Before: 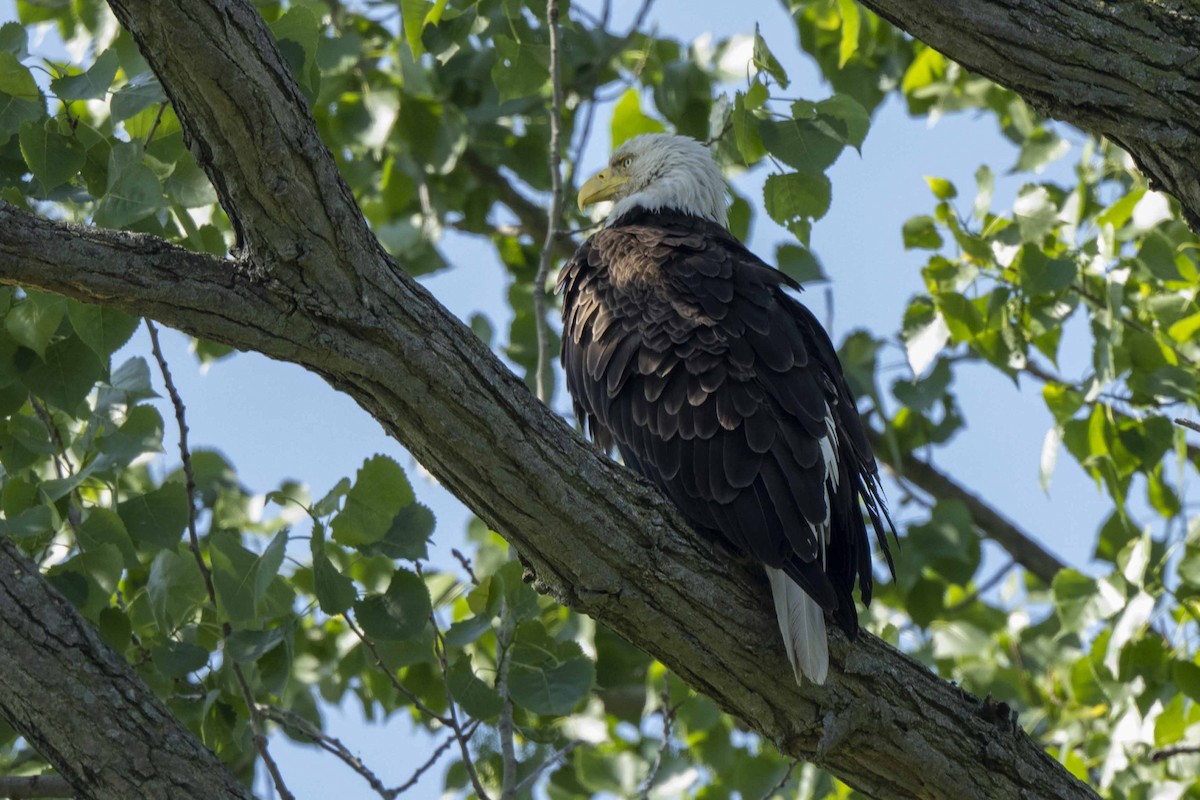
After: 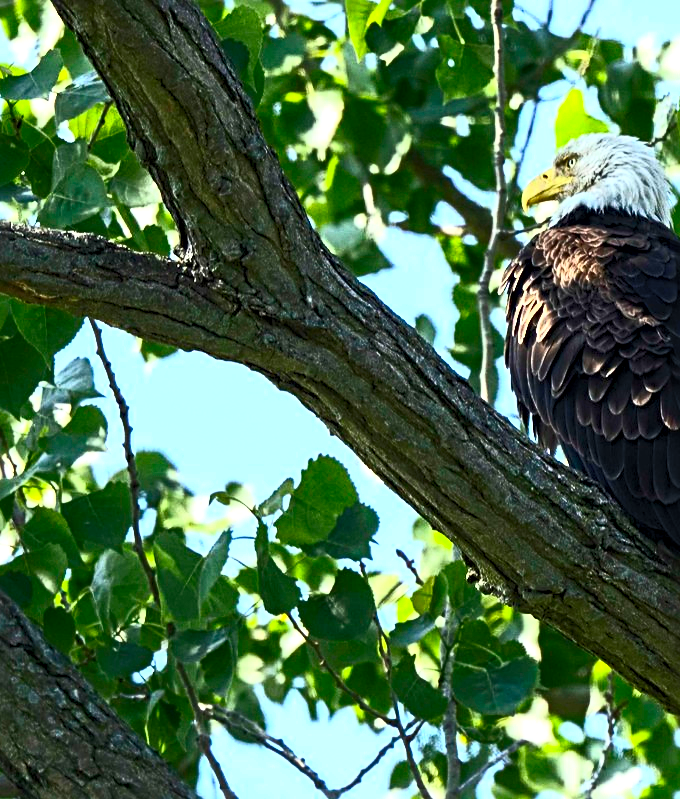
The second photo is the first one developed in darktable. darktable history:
crop: left 4.697%, right 38.583%
contrast brightness saturation: contrast 0.828, brightness 0.586, saturation 0.598
local contrast: highlights 105%, shadows 97%, detail 120%, midtone range 0.2
sharpen: radius 3.975
